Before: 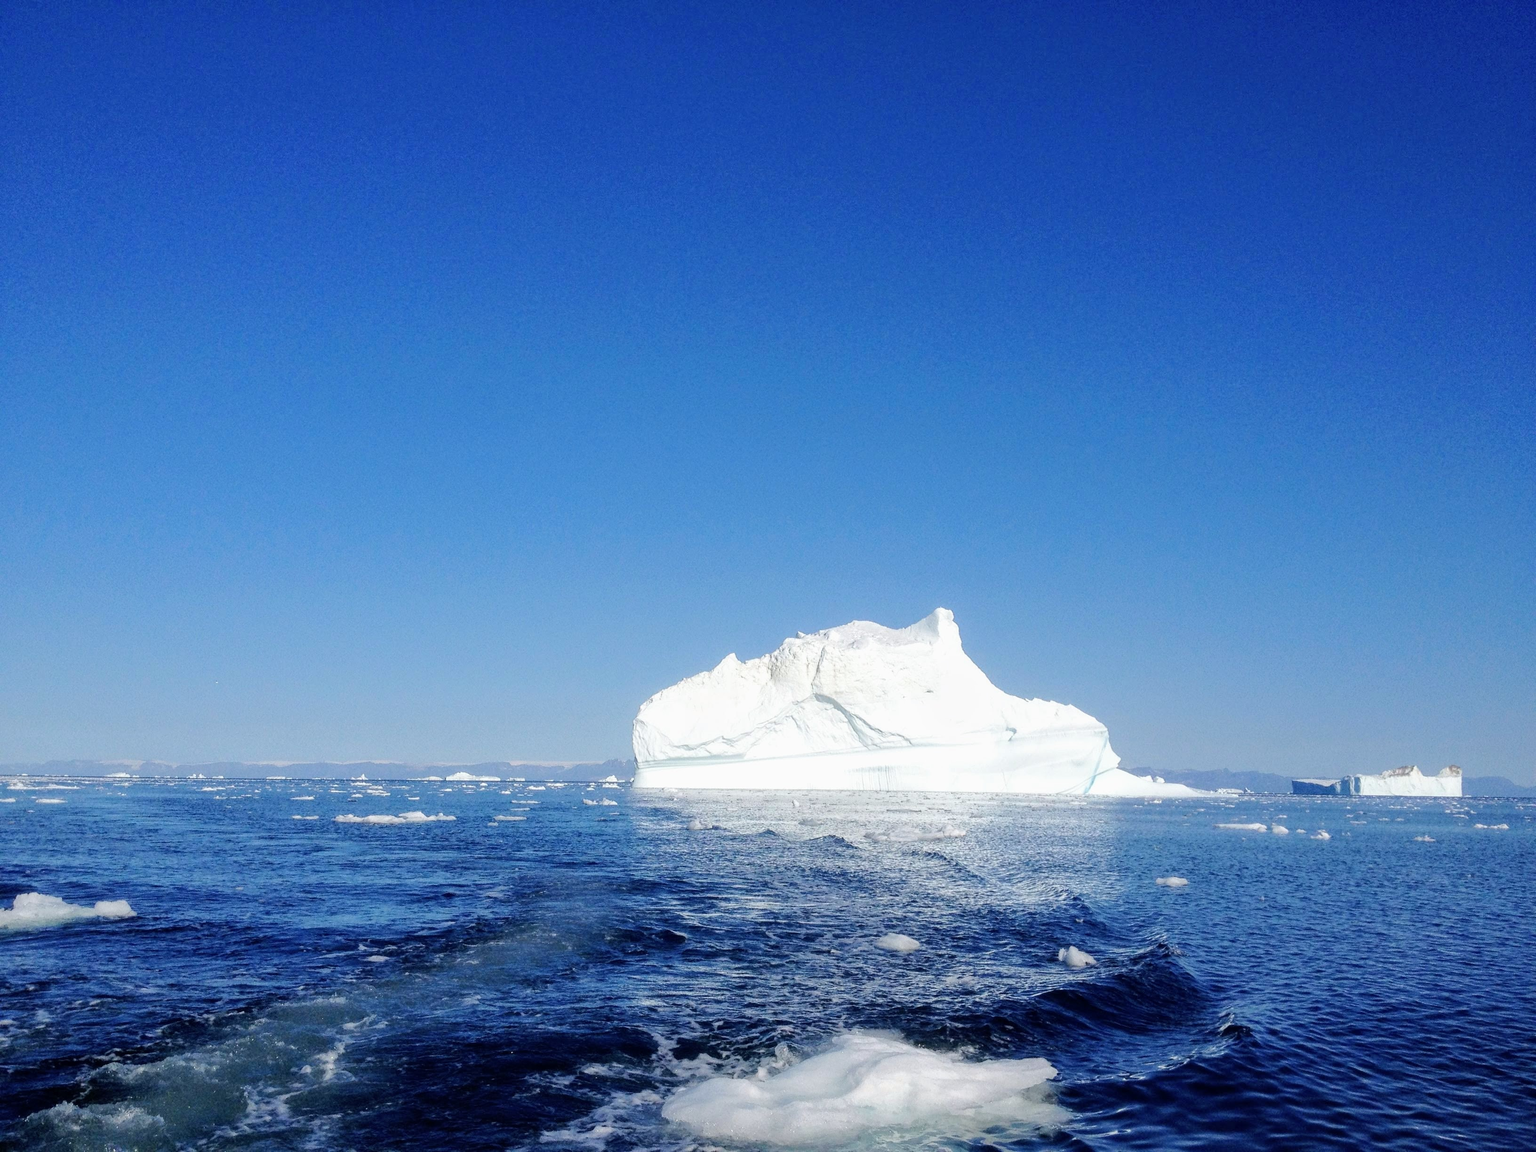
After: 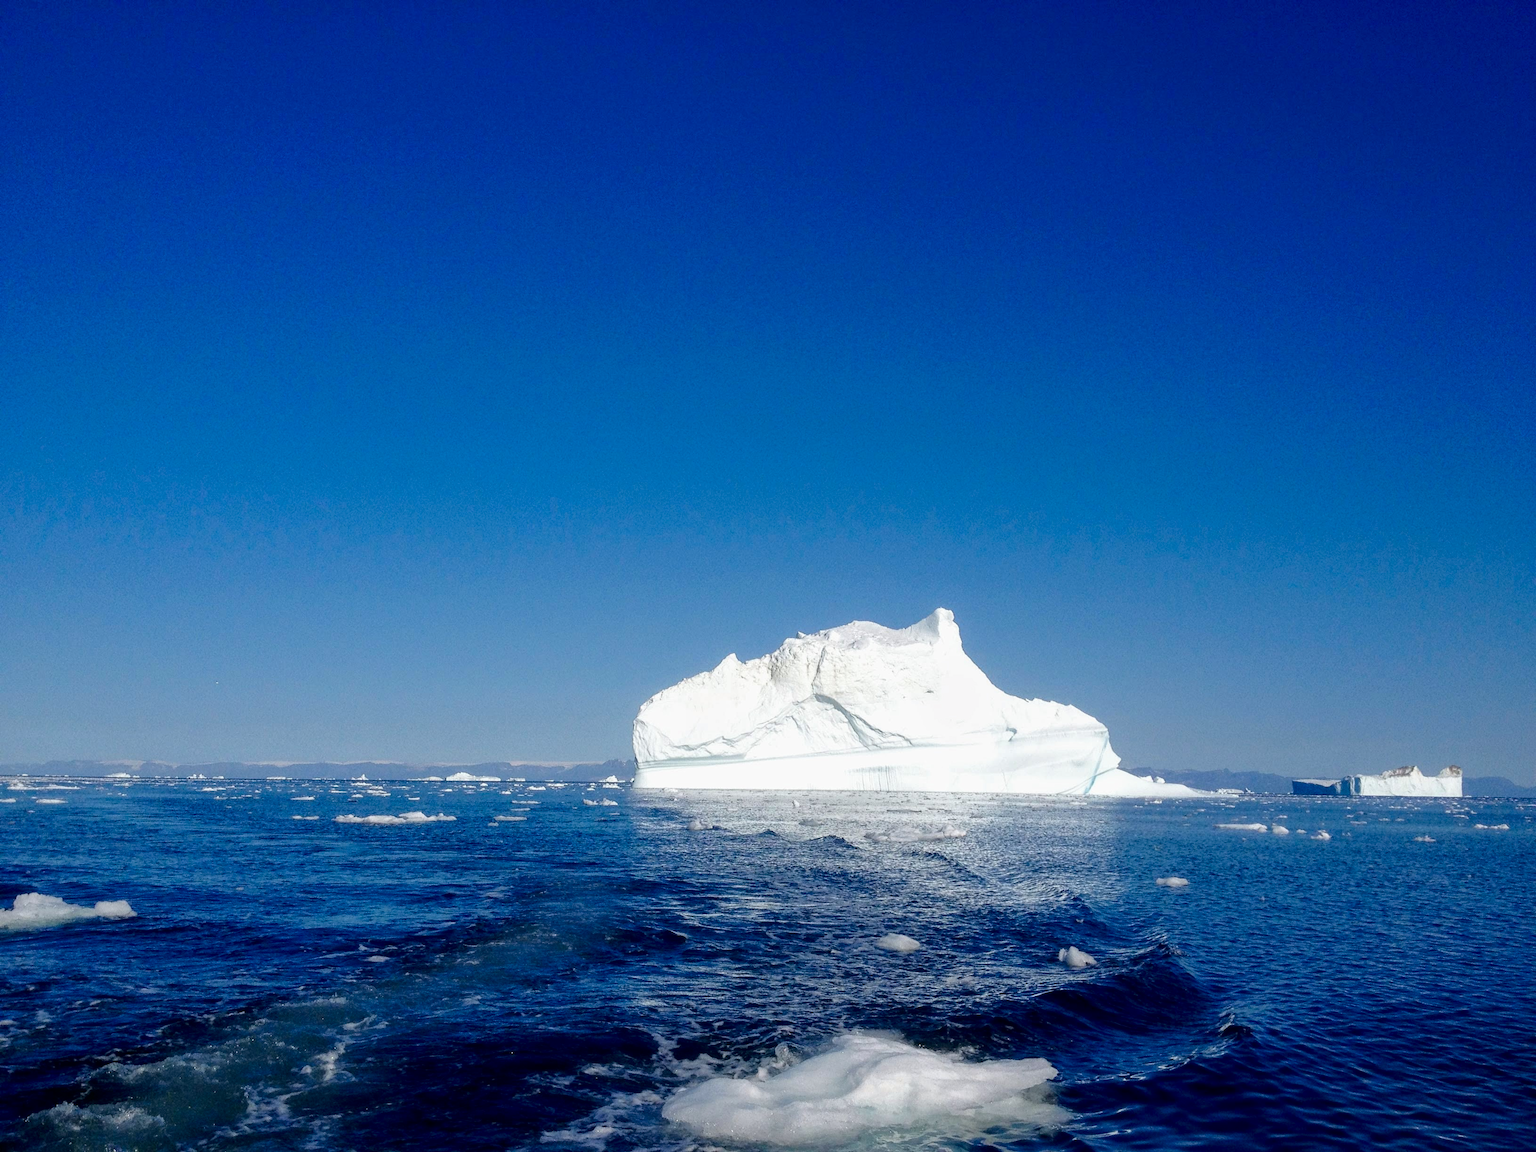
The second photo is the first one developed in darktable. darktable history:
contrast brightness saturation: brightness -0.212, saturation 0.083
